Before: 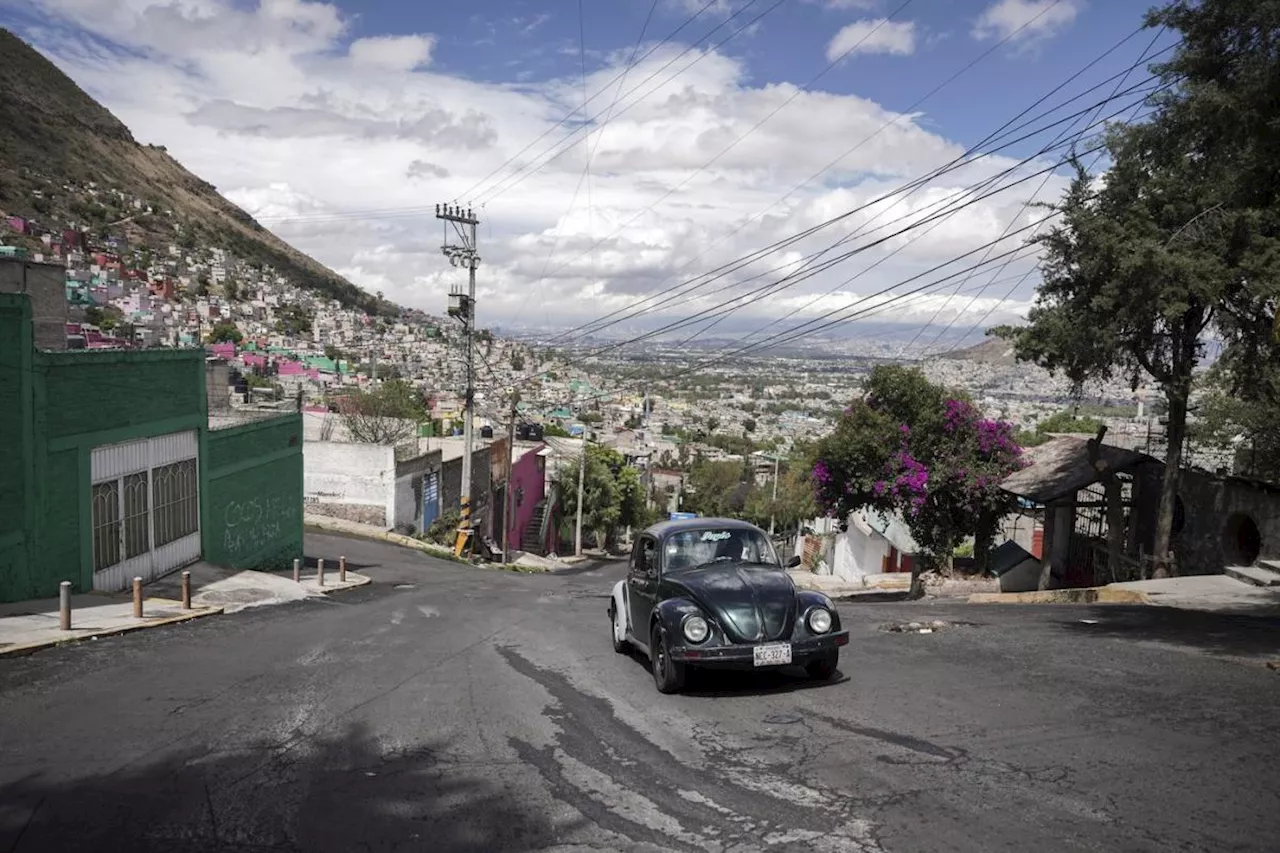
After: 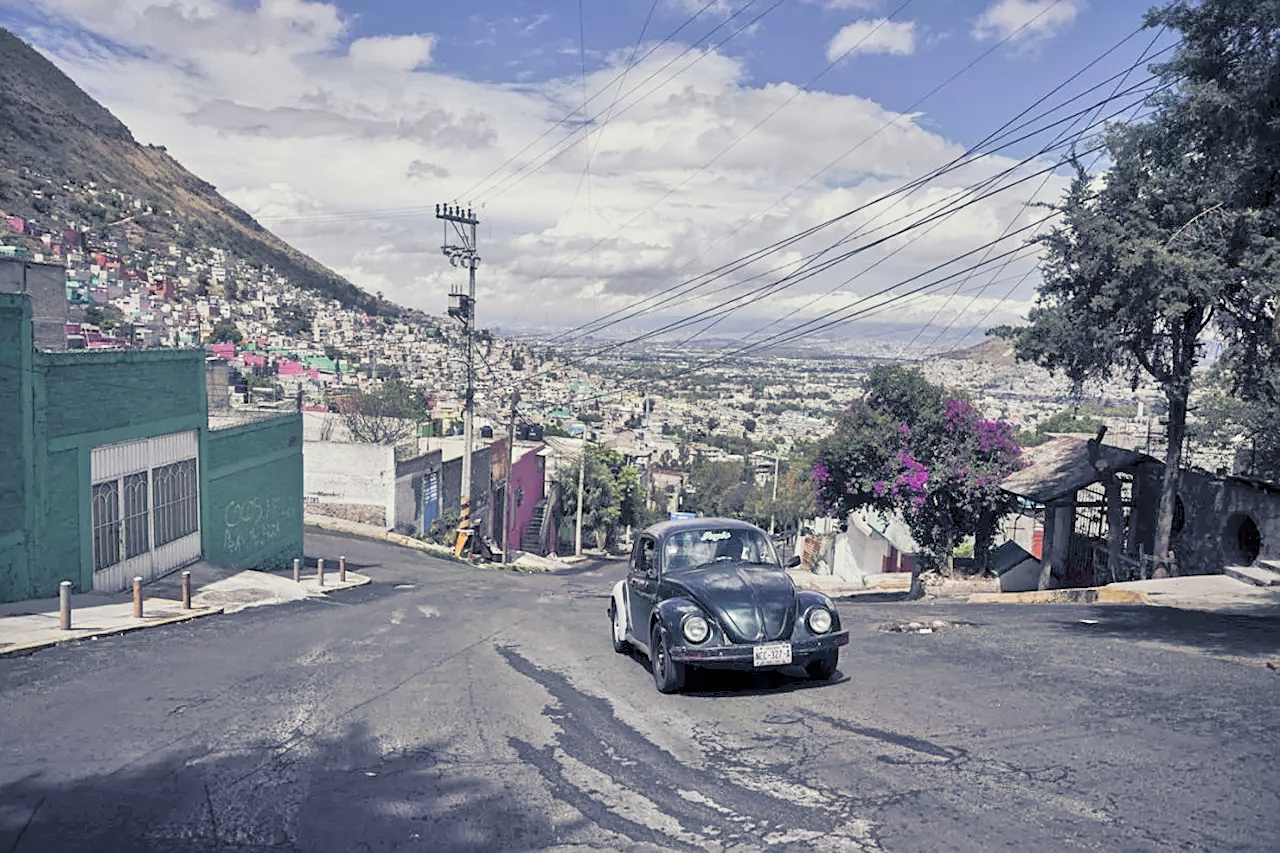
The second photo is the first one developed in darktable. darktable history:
sigmoid: contrast 1.22, skew 0.65
tone equalizer: -8 EV 2 EV, -7 EV 2 EV, -6 EV 2 EV, -5 EV 2 EV, -4 EV 2 EV, -3 EV 1.5 EV, -2 EV 1 EV, -1 EV 0.5 EV
sharpen: on, module defaults
split-toning: shadows › hue 230.4°
